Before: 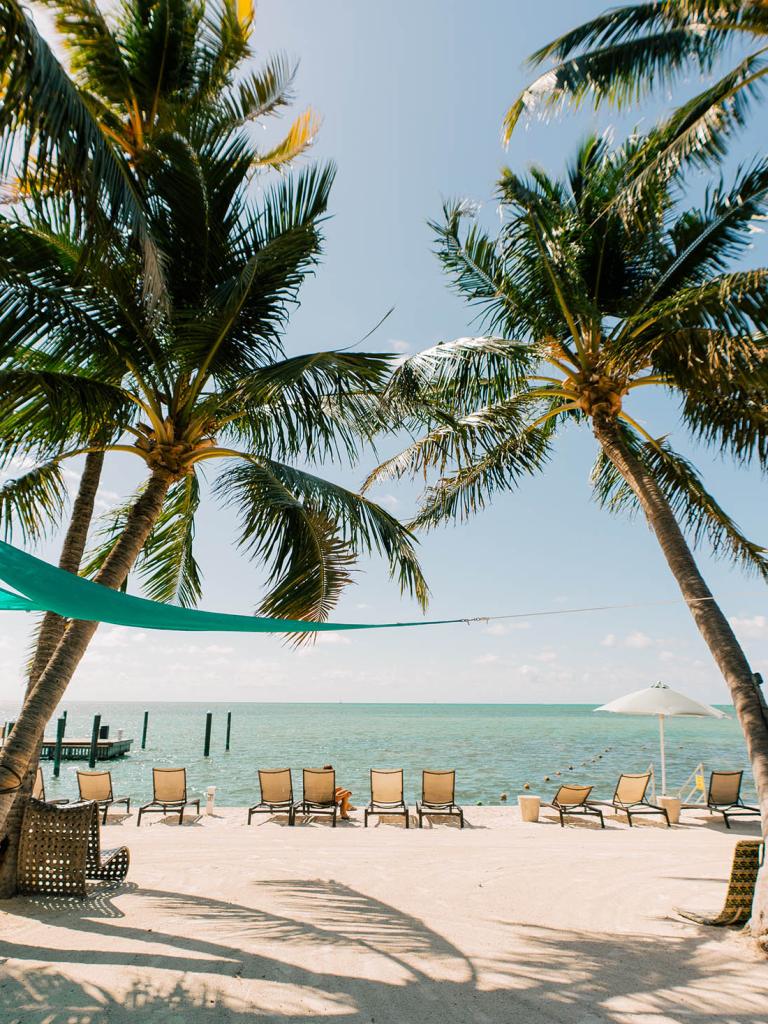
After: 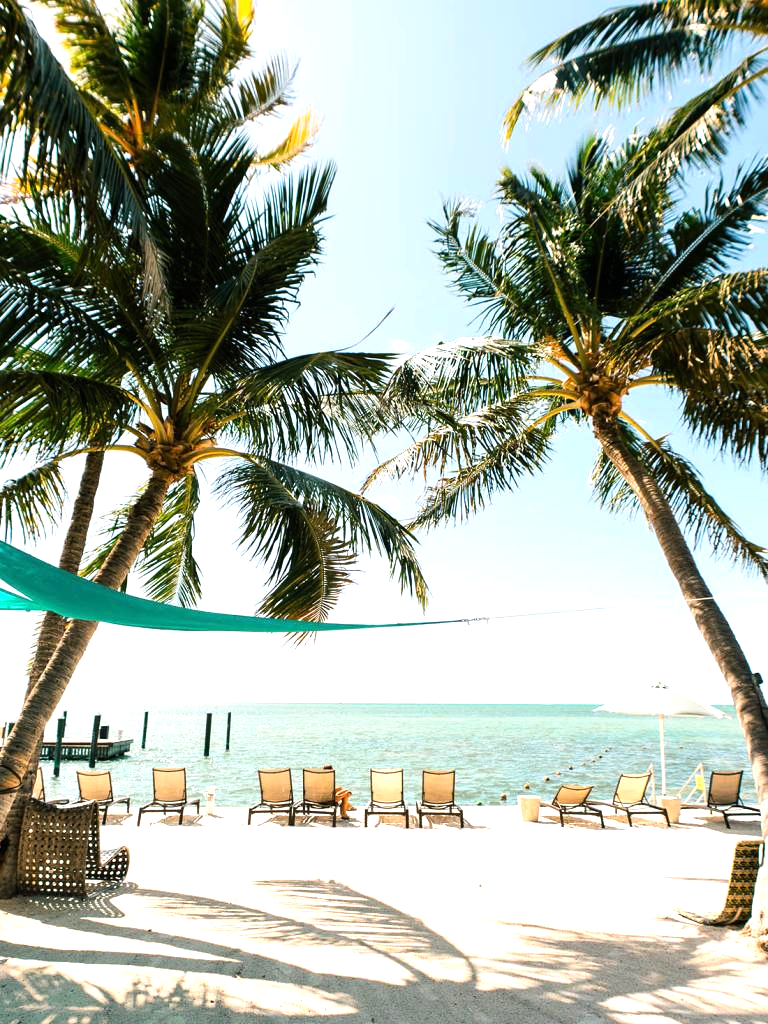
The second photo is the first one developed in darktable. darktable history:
exposure: exposure 0.507 EV, compensate highlight preservation false
tone equalizer: -8 EV -0.417 EV, -7 EV -0.389 EV, -6 EV -0.333 EV, -5 EV -0.222 EV, -3 EV 0.222 EV, -2 EV 0.333 EV, -1 EV 0.389 EV, +0 EV 0.417 EV, edges refinement/feathering 500, mask exposure compensation -1.57 EV, preserve details no
